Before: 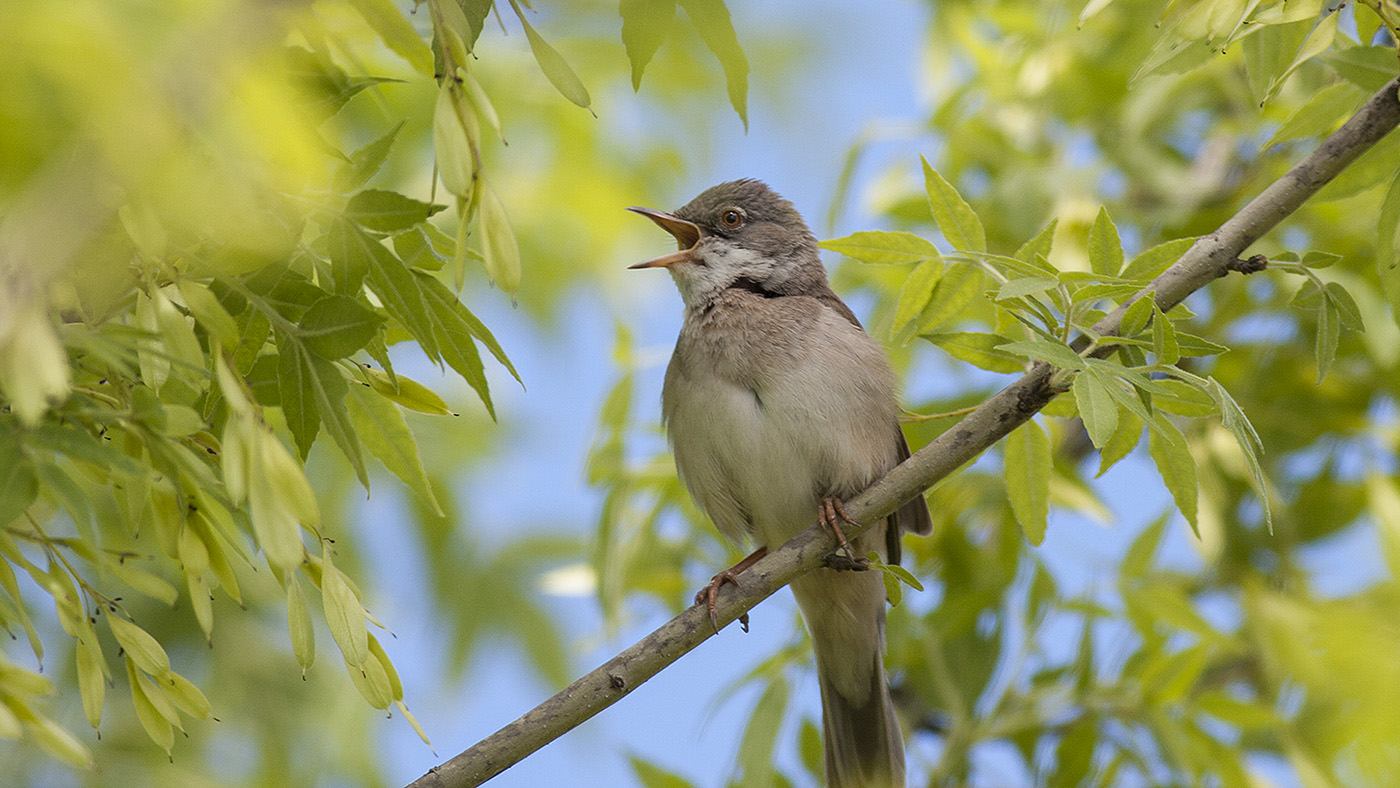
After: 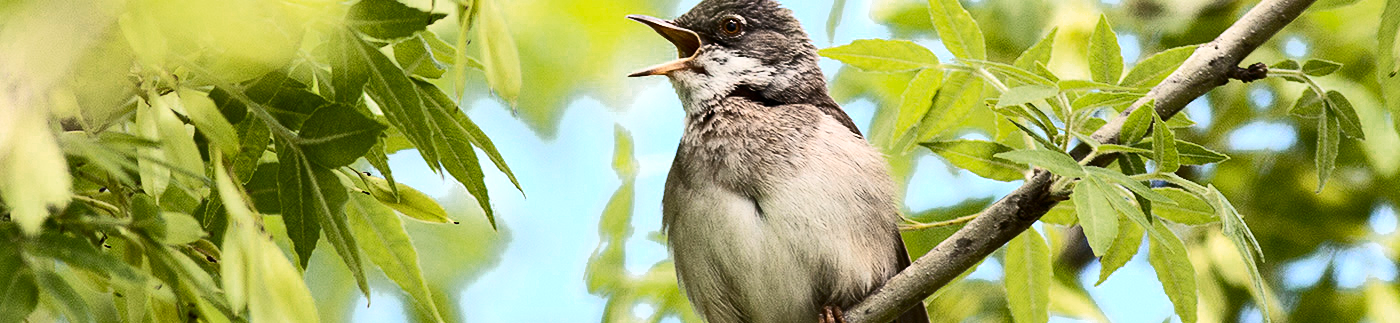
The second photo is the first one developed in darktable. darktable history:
exposure: exposure -0.04 EV, compensate highlight preservation false
contrast brightness saturation: contrast 0.388, brightness 0.111
color zones: curves: ch0 [(0, 0.558) (0.143, 0.548) (0.286, 0.447) (0.429, 0.259) (0.571, 0.5) (0.714, 0.5) (0.857, 0.593) (1, 0.558)]; ch1 [(0, 0.543) (0.01, 0.544) (0.12, 0.492) (0.248, 0.458) (0.5, 0.534) (0.748, 0.5) (0.99, 0.469) (1, 0.543)]; ch2 [(0, 0.507) (0.143, 0.522) (0.286, 0.505) (0.429, 0.5) (0.571, 0.5) (0.714, 0.5) (0.857, 0.5) (1, 0.507)]
crop and rotate: top 24.418%, bottom 34.583%
tone equalizer: -8 EV -0.765 EV, -7 EV -0.669 EV, -6 EV -0.575 EV, -5 EV -0.366 EV, -3 EV 0.389 EV, -2 EV 0.6 EV, -1 EV 0.677 EV, +0 EV 0.766 EV, edges refinement/feathering 500, mask exposure compensation -1.57 EV, preserve details no
vignetting: fall-off start 99.82%, brightness -0.194, saturation -0.294, width/height ratio 1.311
shadows and highlights: shadows 32.25, highlights -31.95, soften with gaussian
